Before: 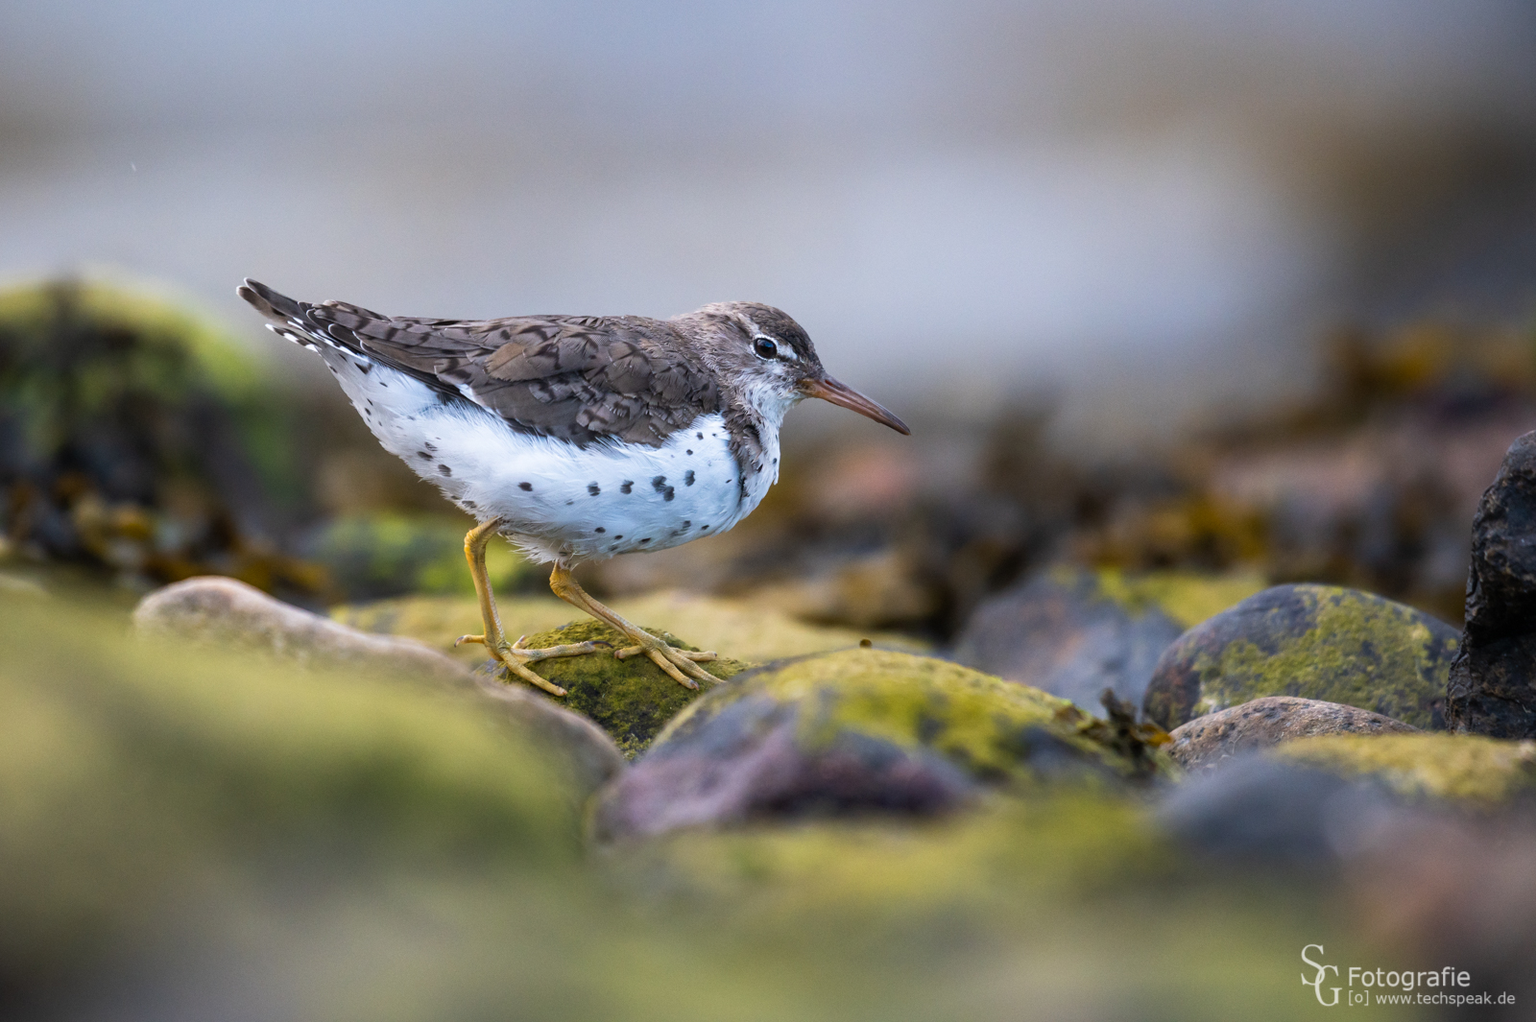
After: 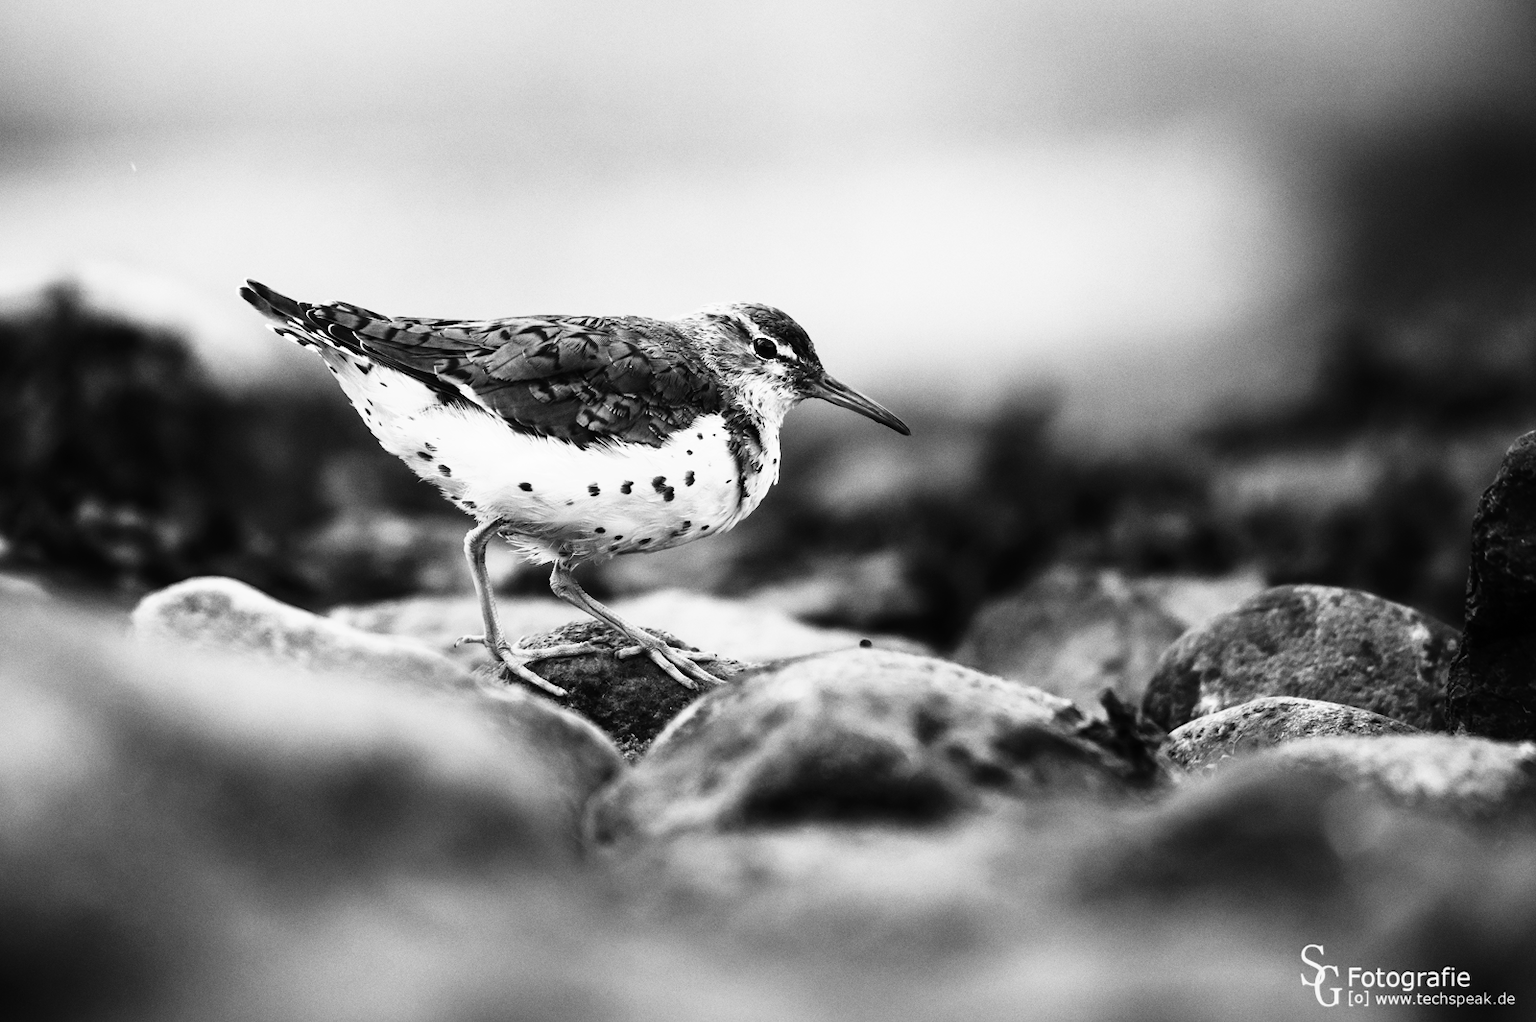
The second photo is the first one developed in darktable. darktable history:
tone curve: curves: ch0 [(0, 0) (0.003, 0.001) (0.011, 0.005) (0.025, 0.01) (0.044, 0.016) (0.069, 0.019) (0.1, 0.024) (0.136, 0.03) (0.177, 0.045) (0.224, 0.071) (0.277, 0.122) (0.335, 0.202) (0.399, 0.326) (0.468, 0.471) (0.543, 0.638) (0.623, 0.798) (0.709, 0.913) (0.801, 0.97) (0.898, 0.983) (1, 1)], preserve colors none
monochrome: a 1.94, b -0.638
